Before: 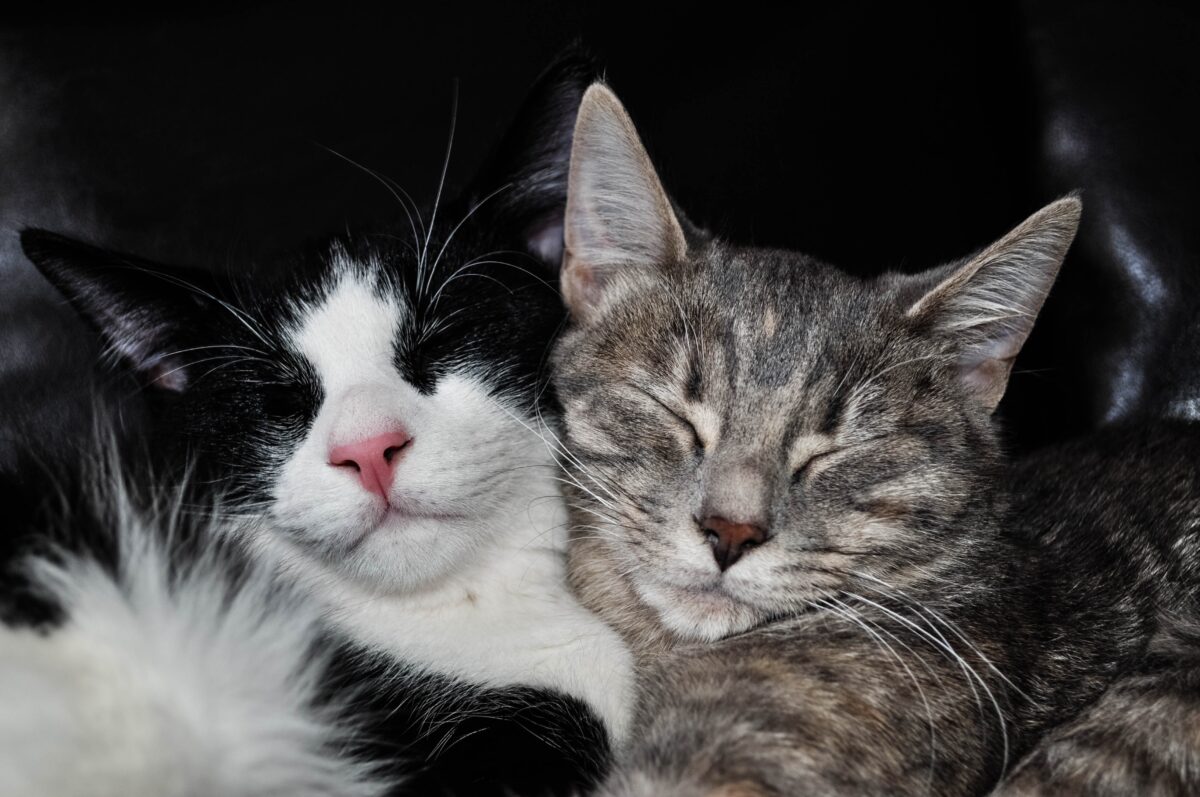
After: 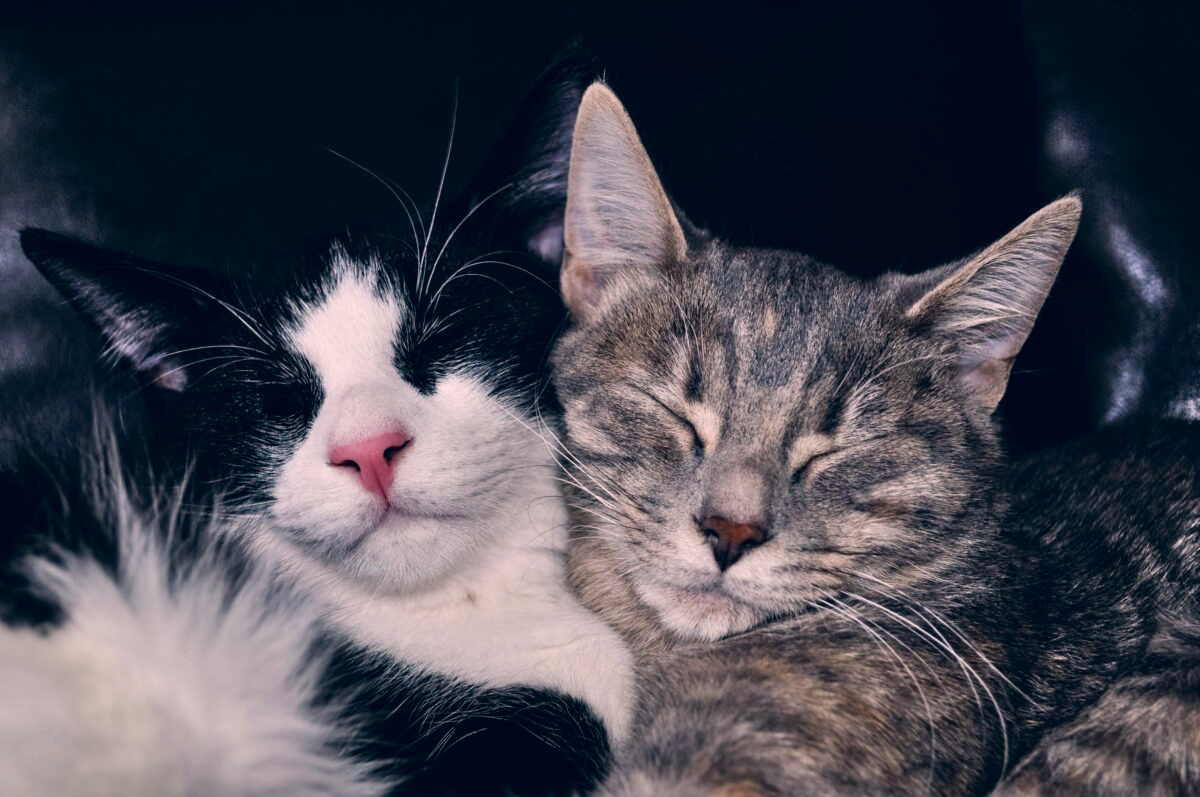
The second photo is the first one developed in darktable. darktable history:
shadows and highlights: shadows 32.83, highlights -47.7, soften with gaussian
color balance rgb: linear chroma grading › global chroma 15%, perceptual saturation grading › global saturation 30%
color correction: highlights a* 14.46, highlights b* 5.85, shadows a* -5.53, shadows b* -15.24, saturation 0.85
